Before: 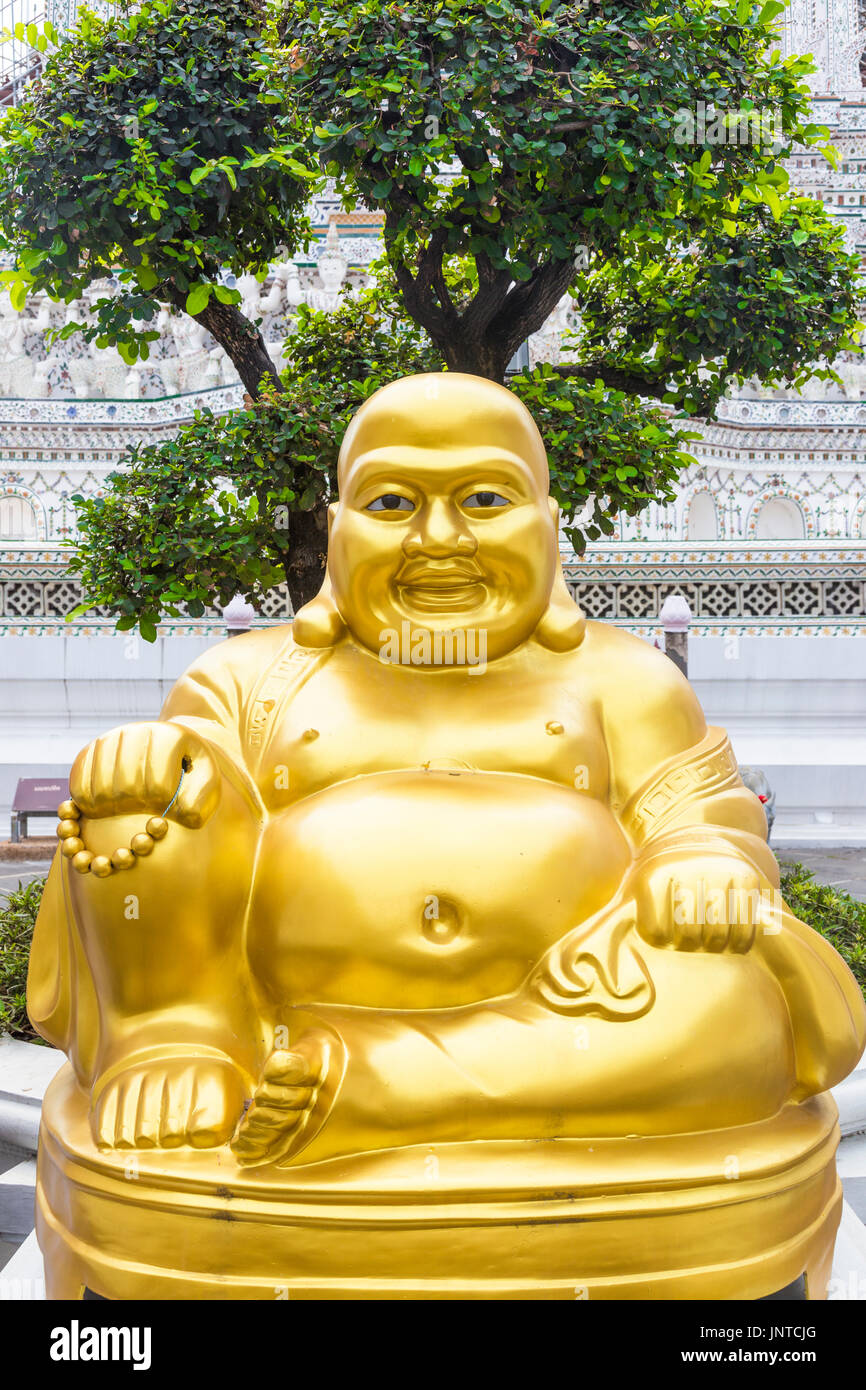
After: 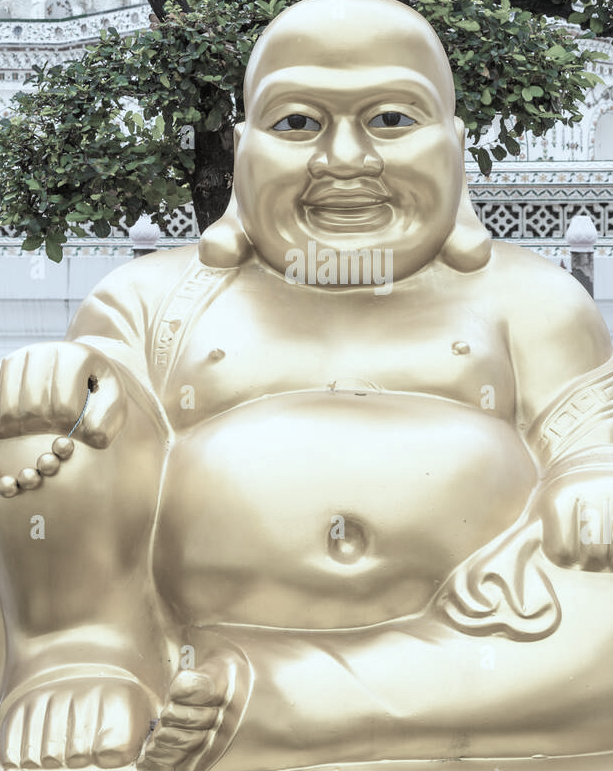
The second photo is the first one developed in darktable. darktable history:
crop: left 10.915%, top 27.371%, right 18.246%, bottom 17.134%
color correction: highlights a* -10.57, highlights b* -19.39
color zones: curves: ch1 [(0, 0.153) (0.143, 0.15) (0.286, 0.151) (0.429, 0.152) (0.571, 0.152) (0.714, 0.151) (0.857, 0.151) (1, 0.153)]
